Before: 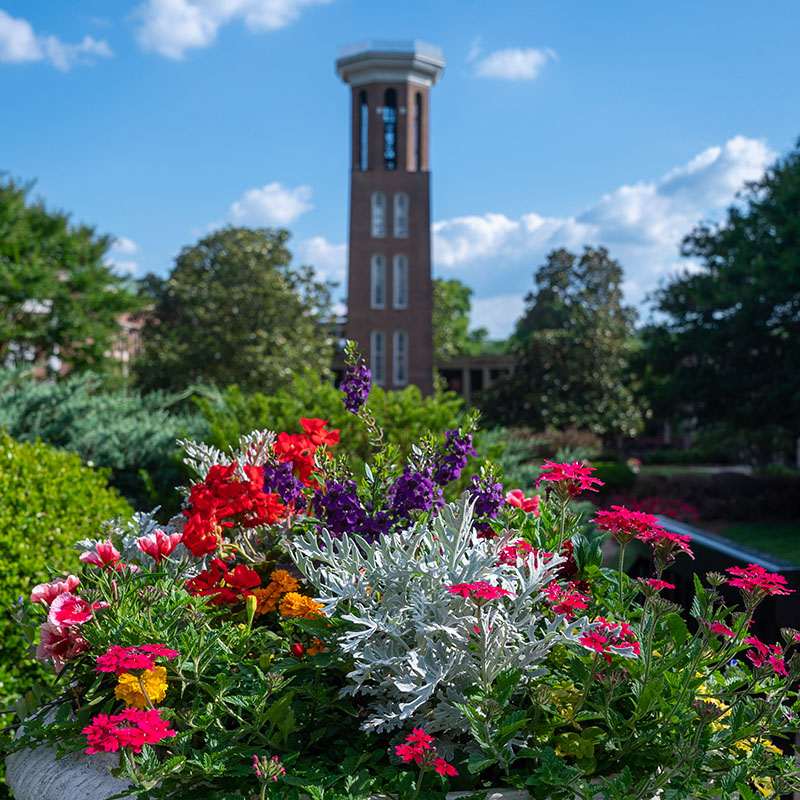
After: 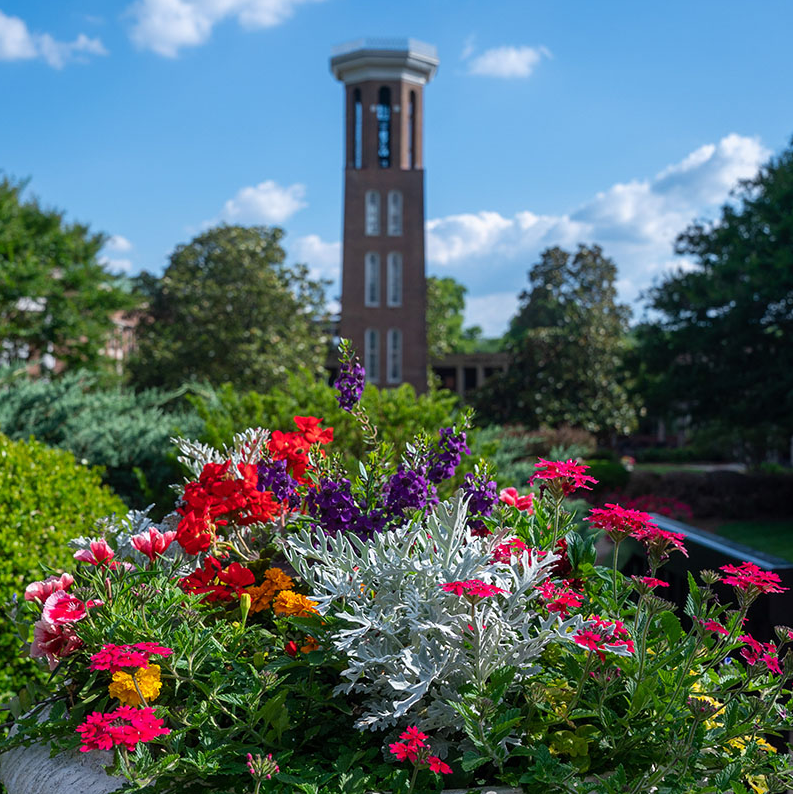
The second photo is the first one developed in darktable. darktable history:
crop and rotate: left 0.807%, top 0.288%, bottom 0.392%
